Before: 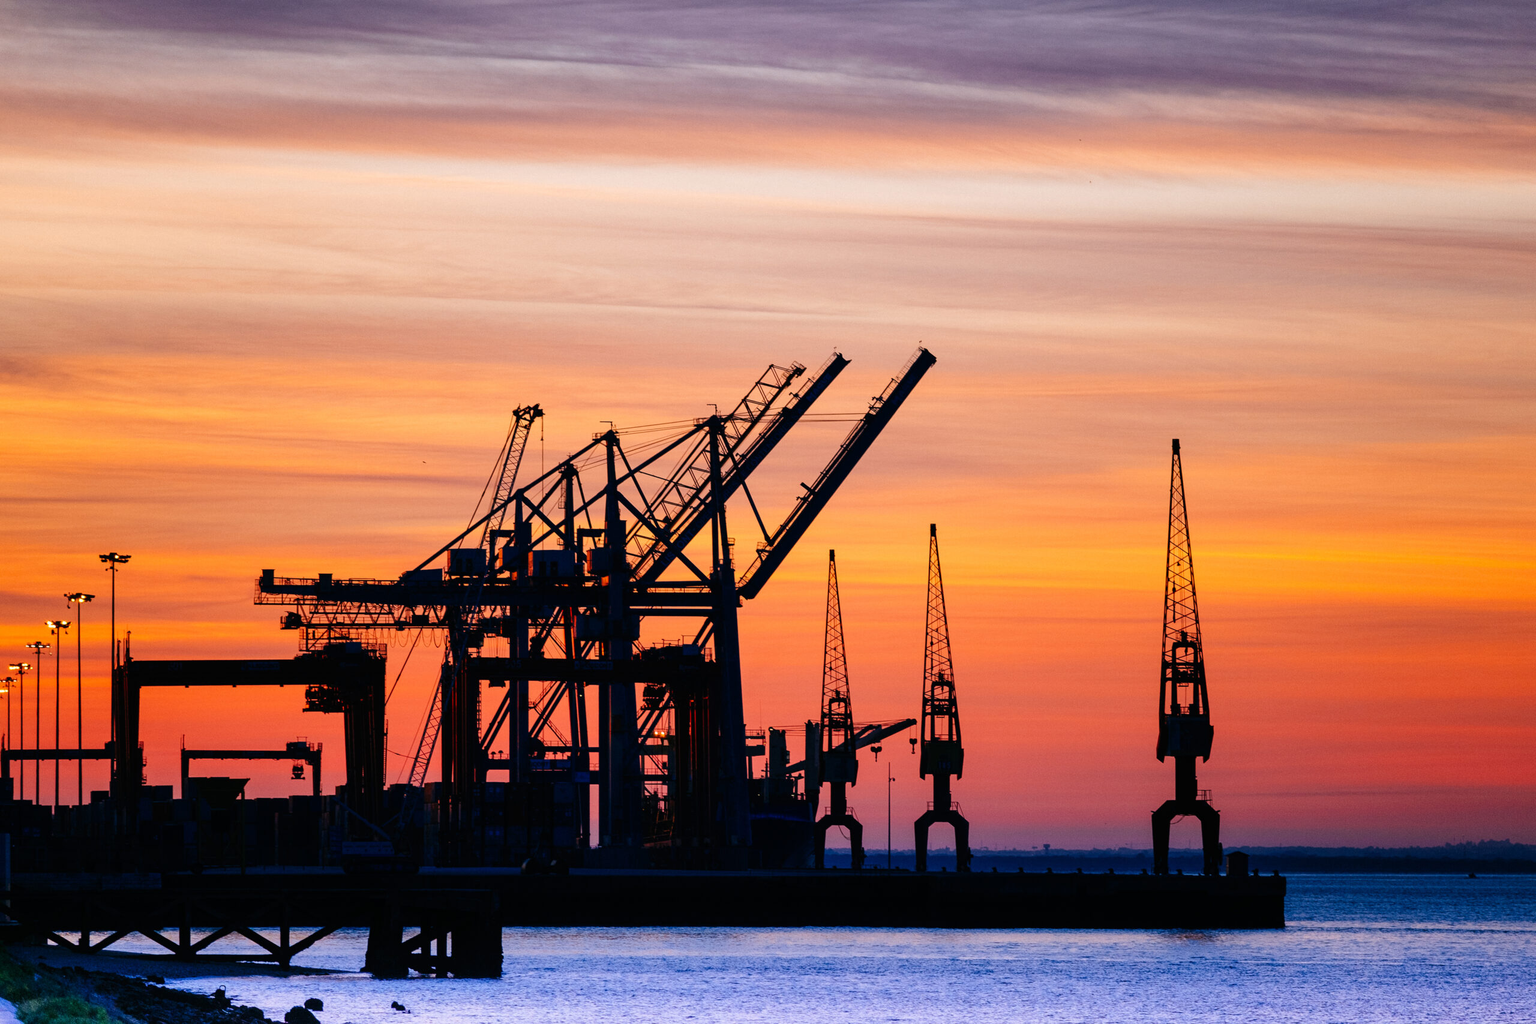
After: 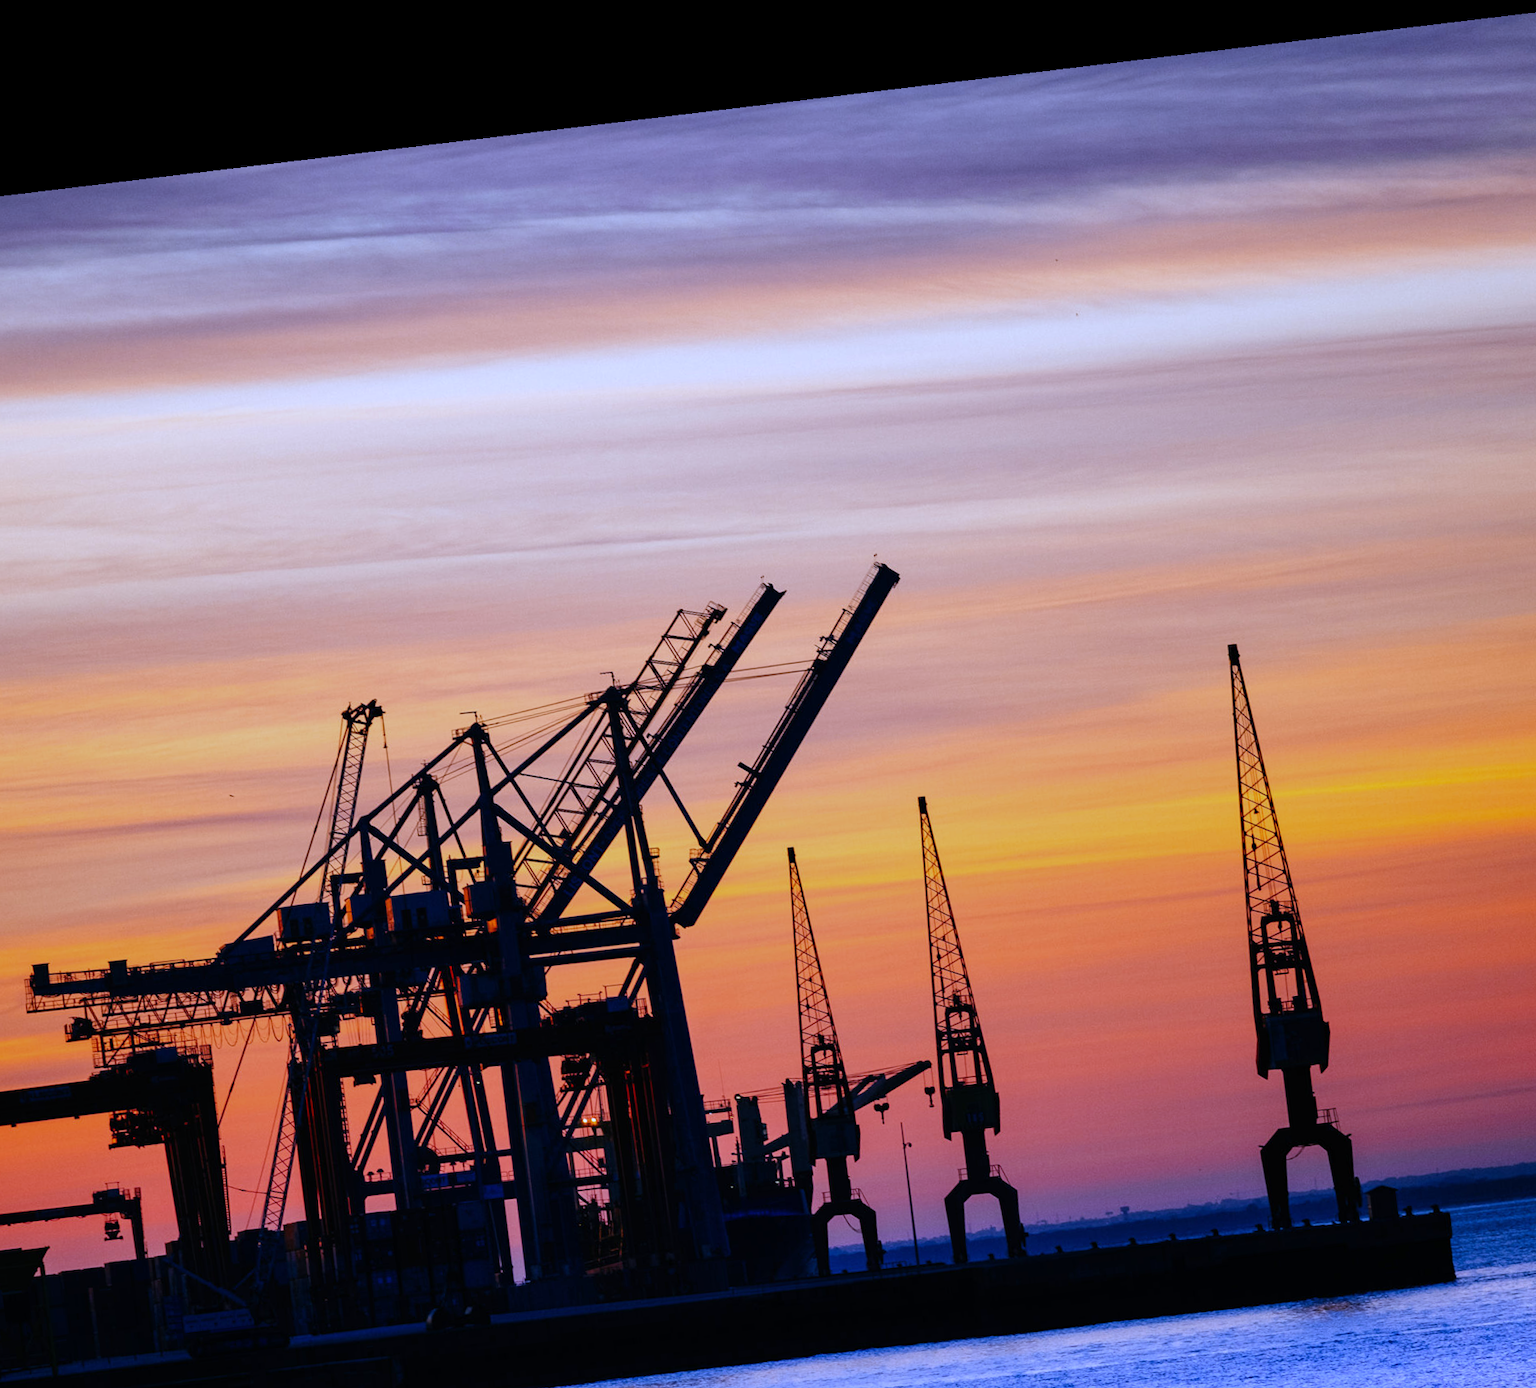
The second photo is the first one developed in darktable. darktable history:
crop: left 18.479%, right 12.2%, bottom 13.971%
rotate and perspective: rotation -6.83°, automatic cropping off
white balance: red 0.871, blue 1.249
